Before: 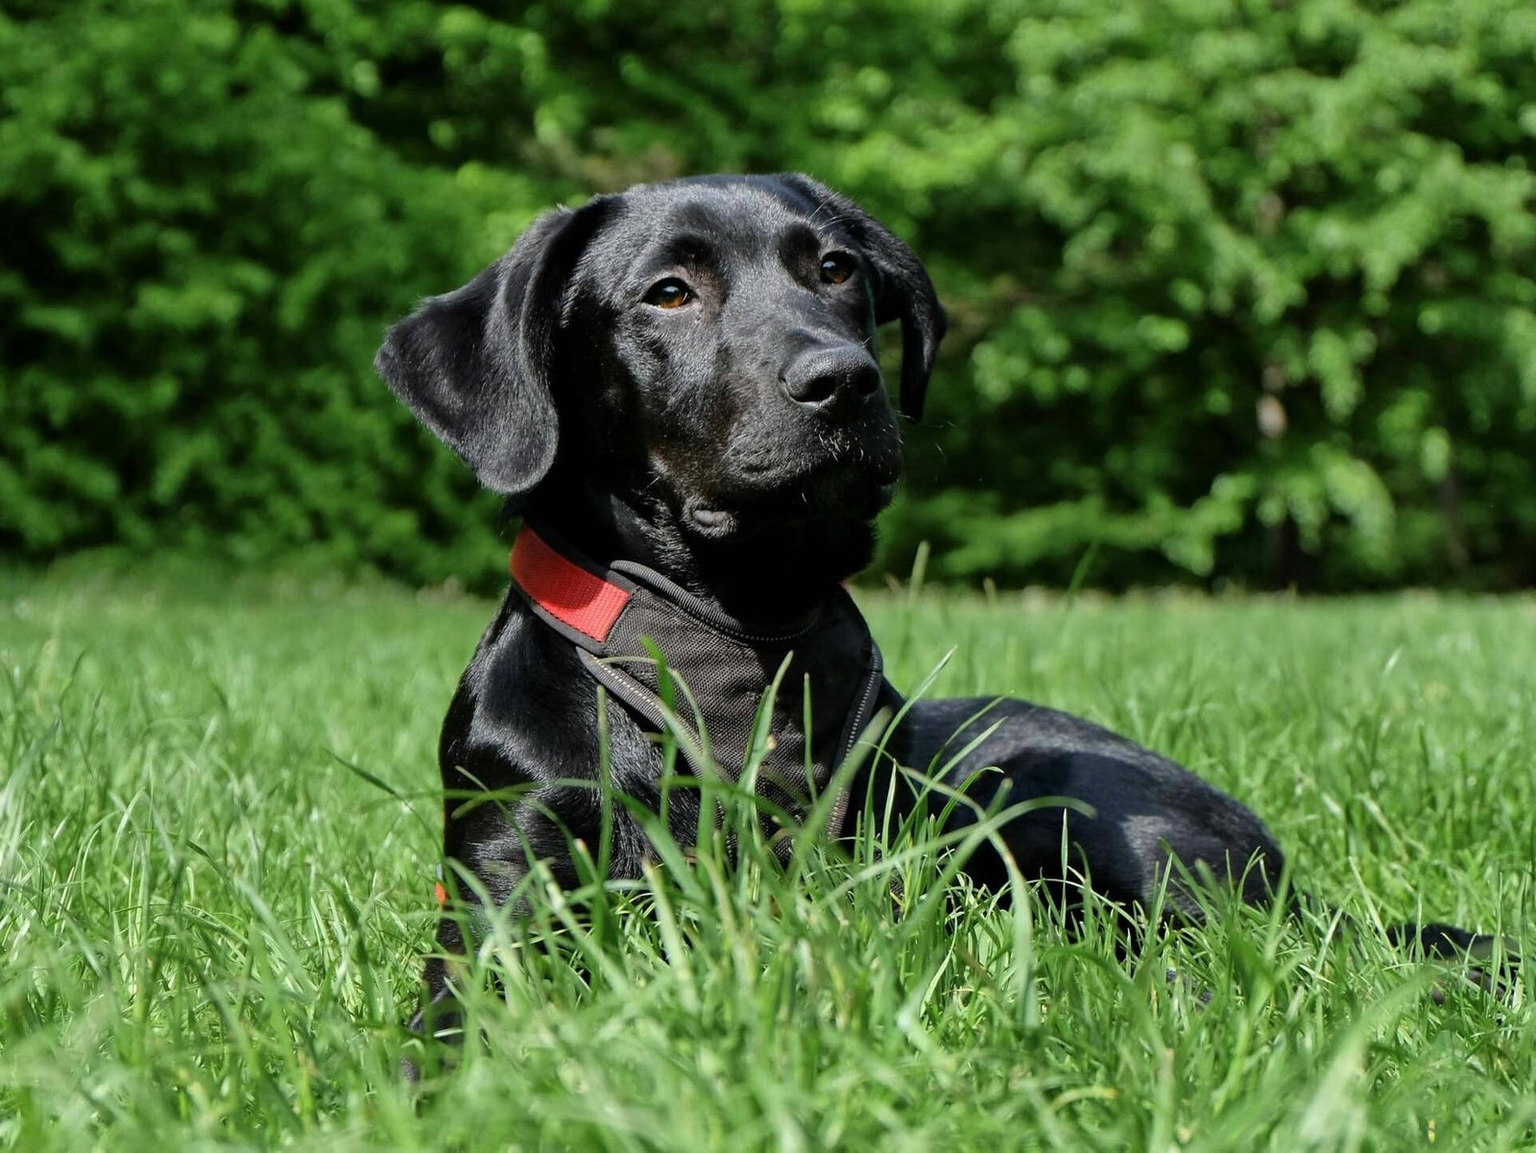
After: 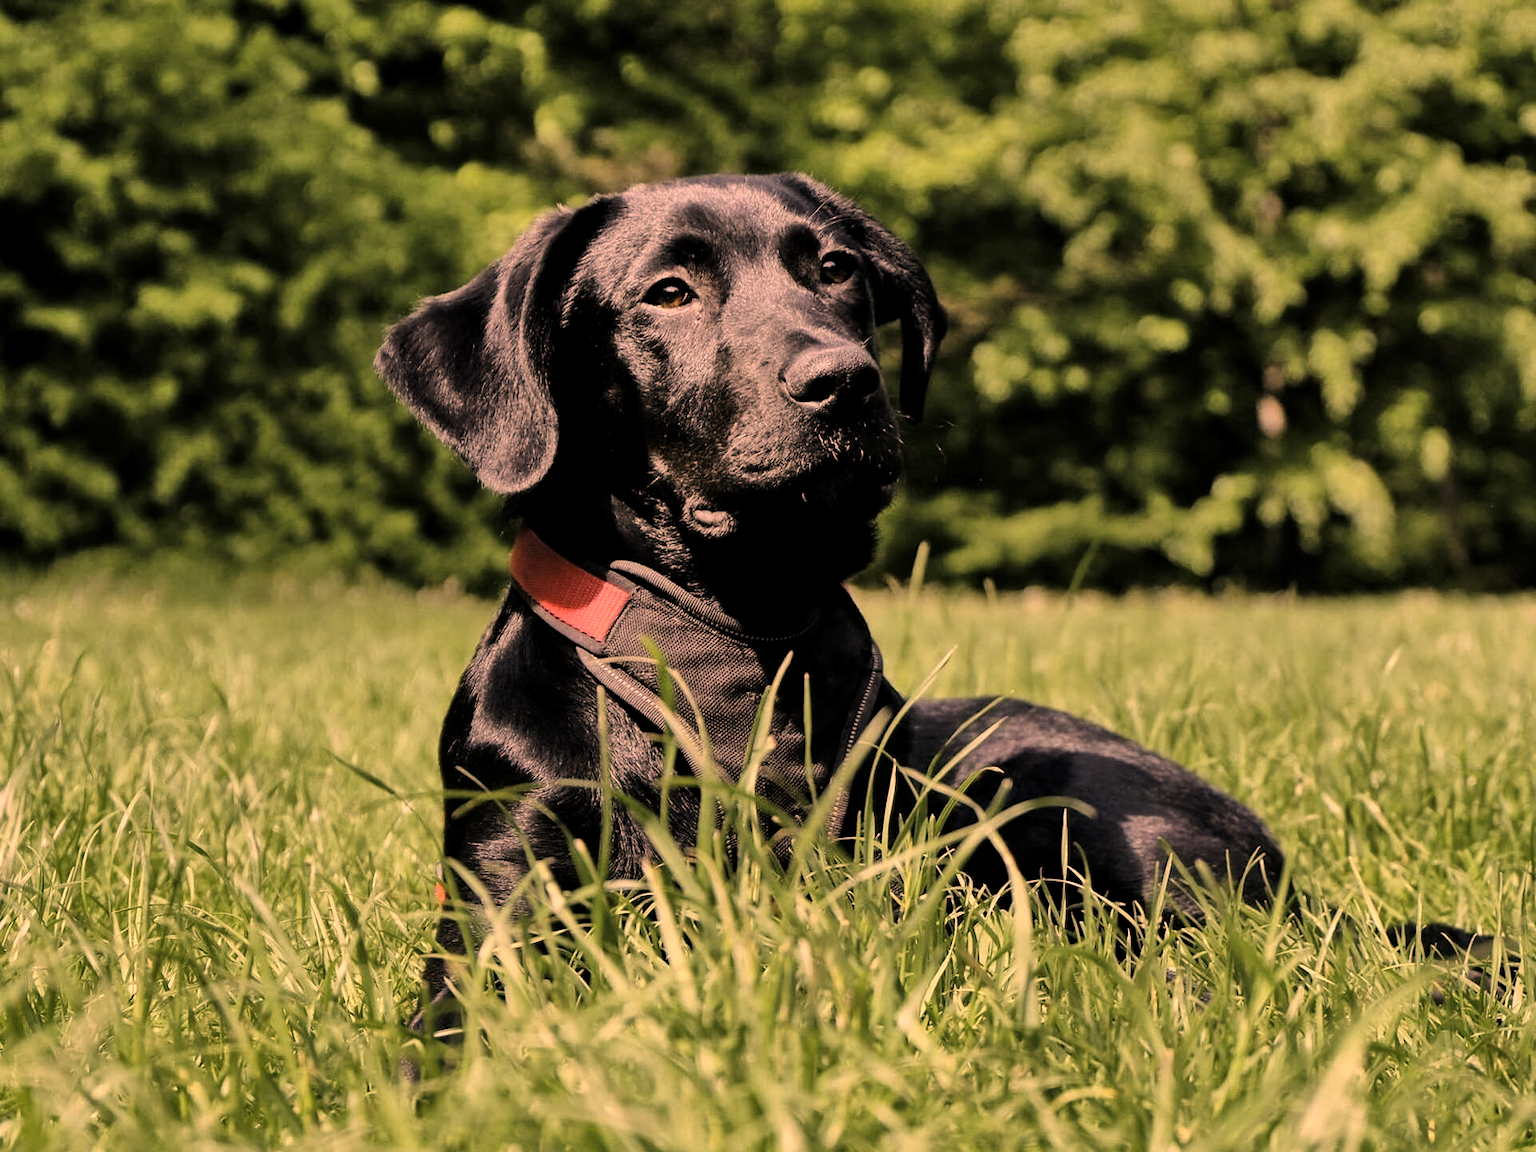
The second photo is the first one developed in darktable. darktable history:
color correction: highlights a* 40, highlights b* 40, saturation 0.69
tone curve: curves: ch0 [(0.021, 0) (0.104, 0.052) (0.496, 0.526) (0.737, 0.783) (1, 1)], color space Lab, linked channels, preserve colors none
shadows and highlights: radius 118.69, shadows 42.21, highlights -61.56, soften with gaussian
